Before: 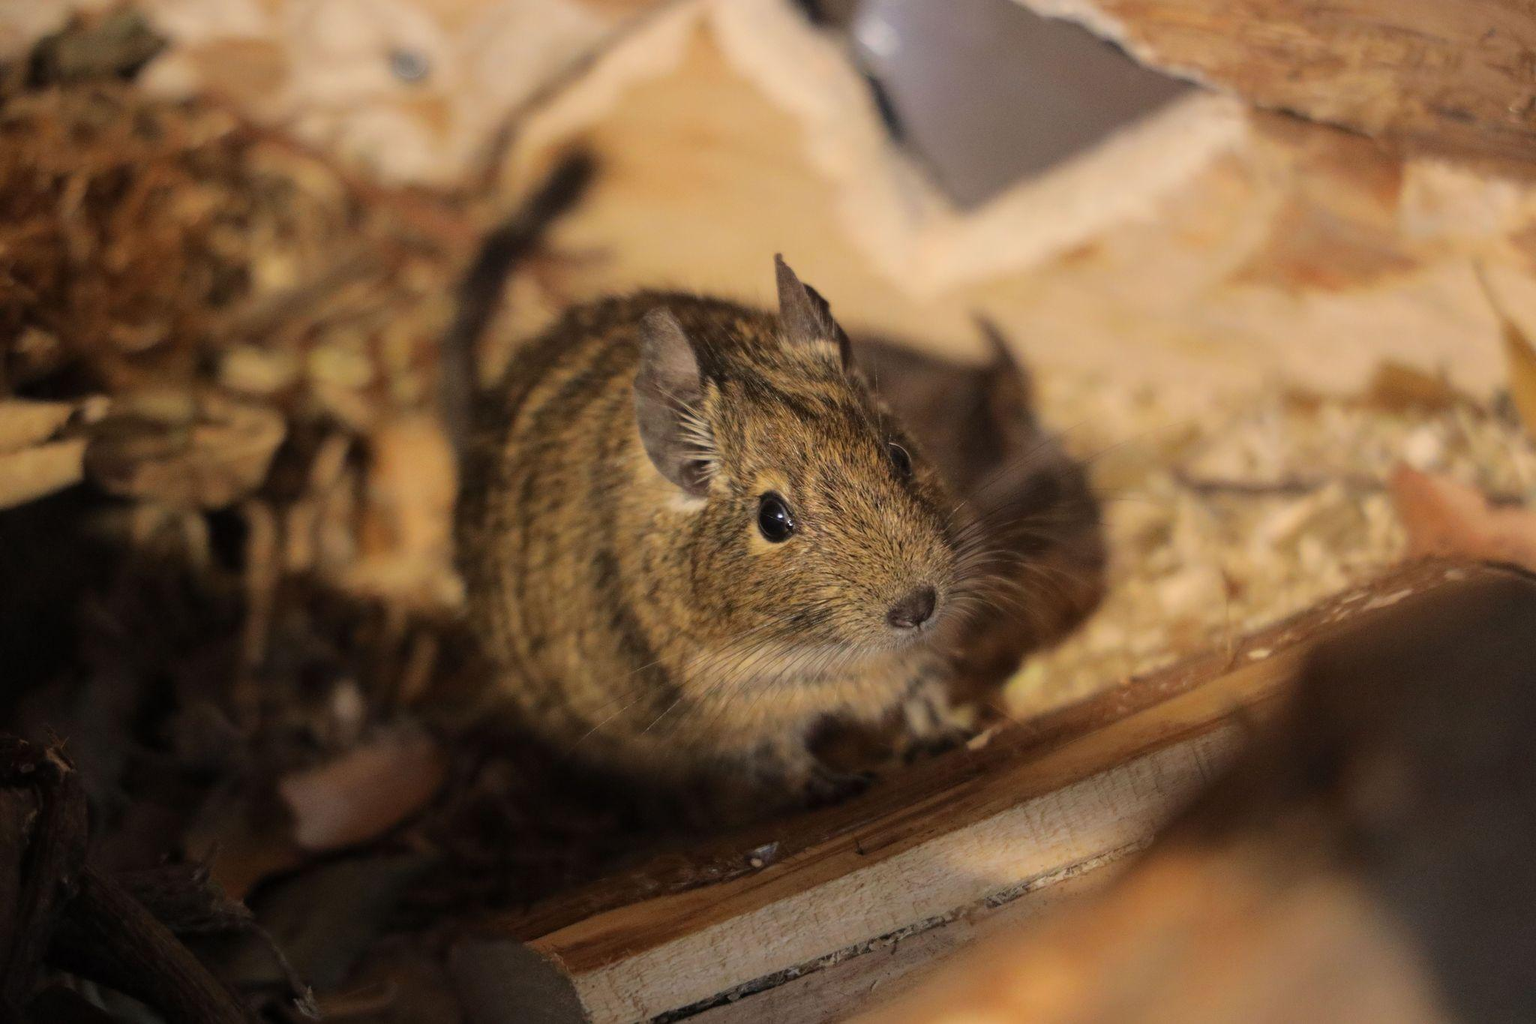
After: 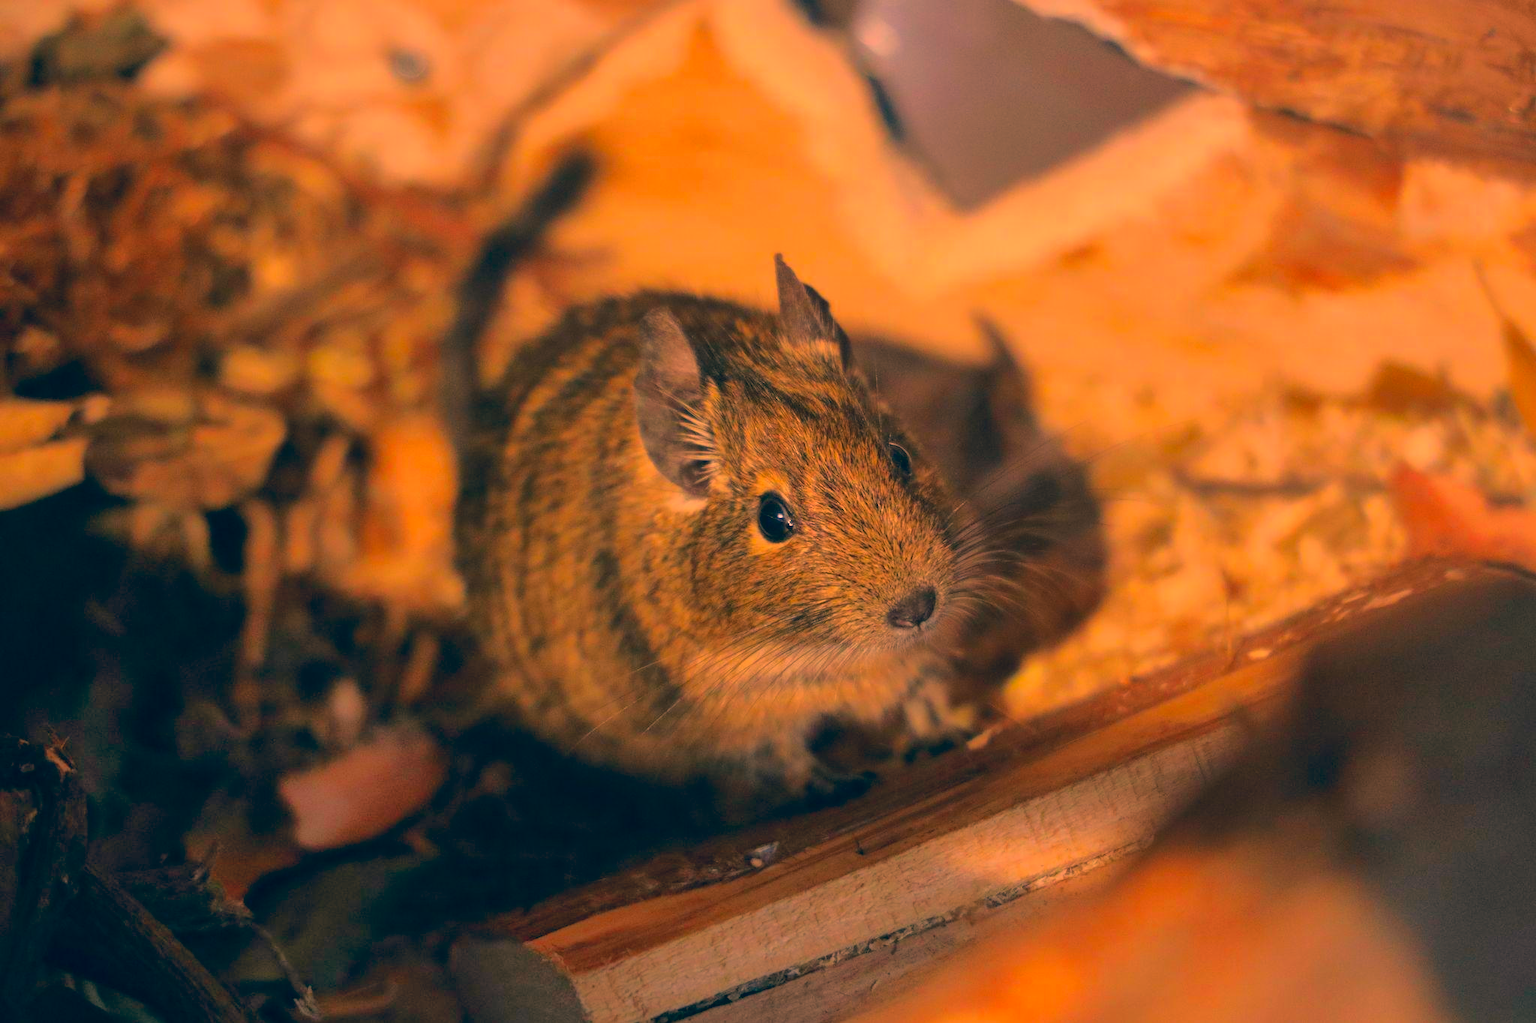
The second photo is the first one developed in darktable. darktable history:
shadows and highlights: on, module defaults
white balance: red 1.138, green 0.996, blue 0.812
color correction: highlights a* 17.03, highlights b* 0.205, shadows a* -15.38, shadows b* -14.56, saturation 1.5
rotate and perspective: automatic cropping off
